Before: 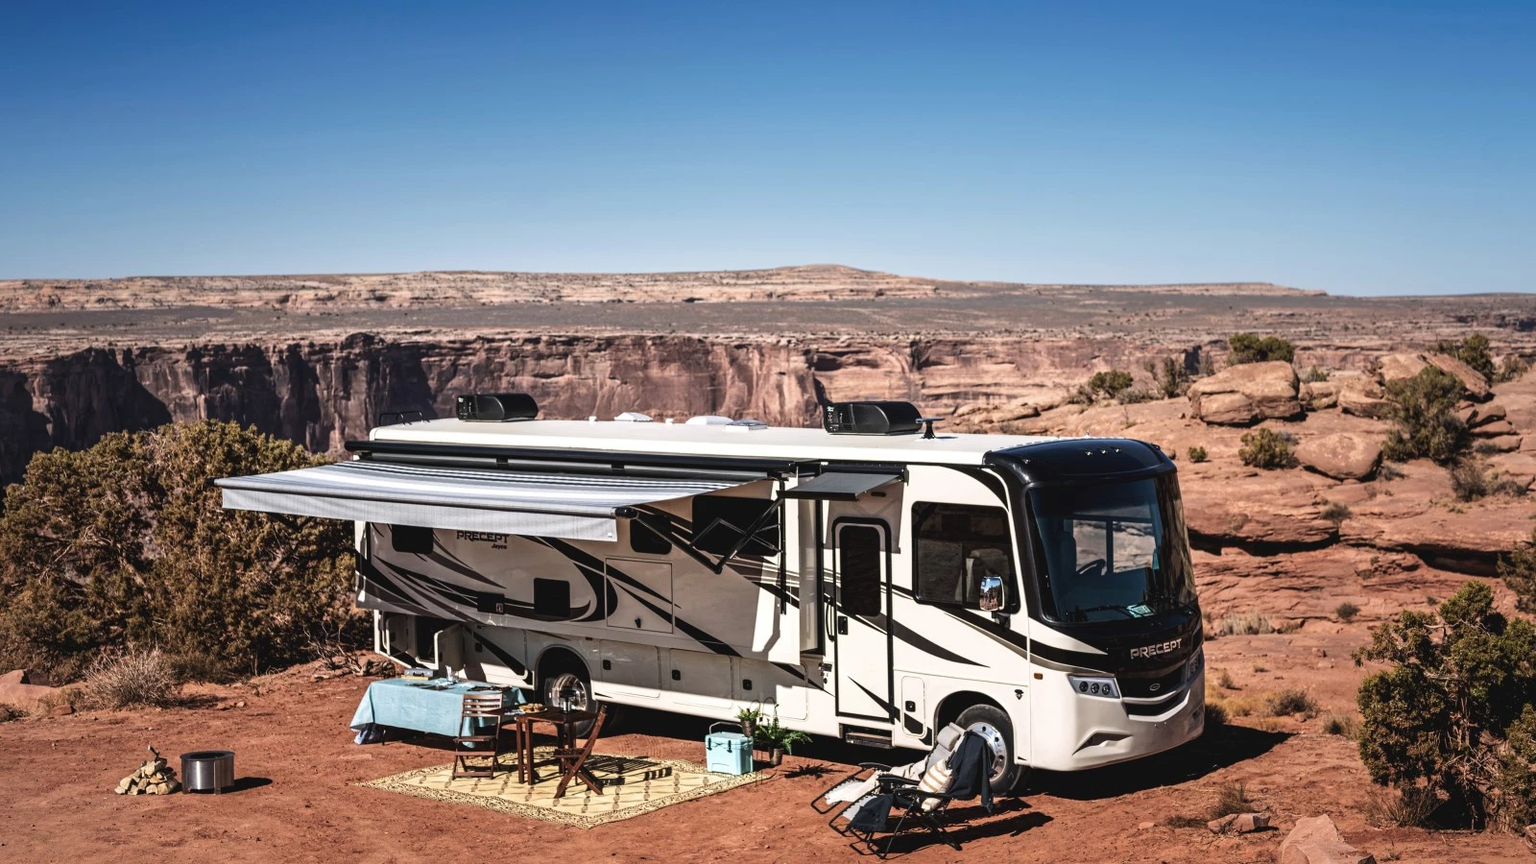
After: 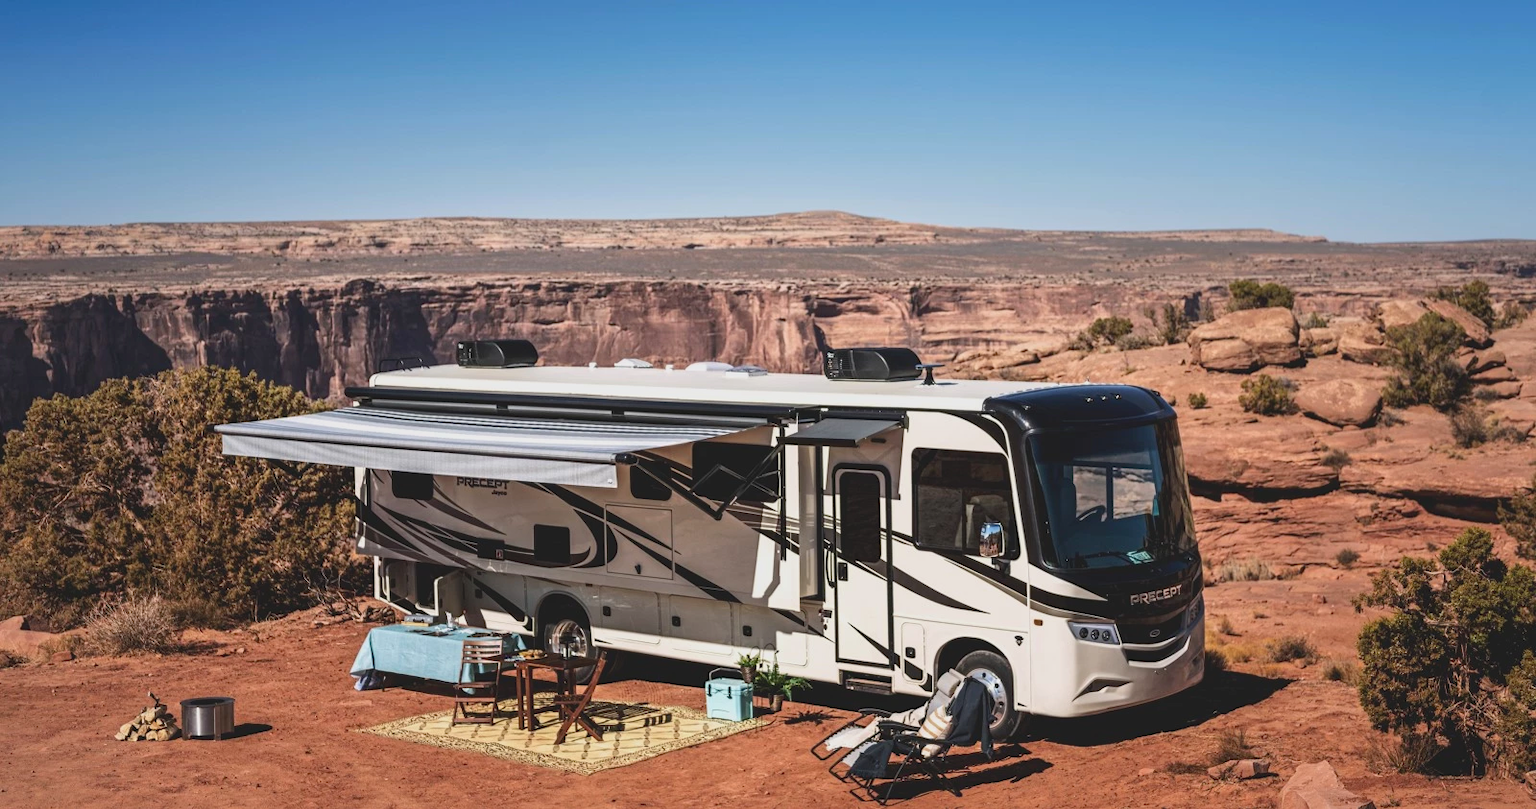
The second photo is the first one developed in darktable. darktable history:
lowpass: radius 0.1, contrast 0.85, saturation 1.1, unbound 0
crop and rotate: top 6.25%
